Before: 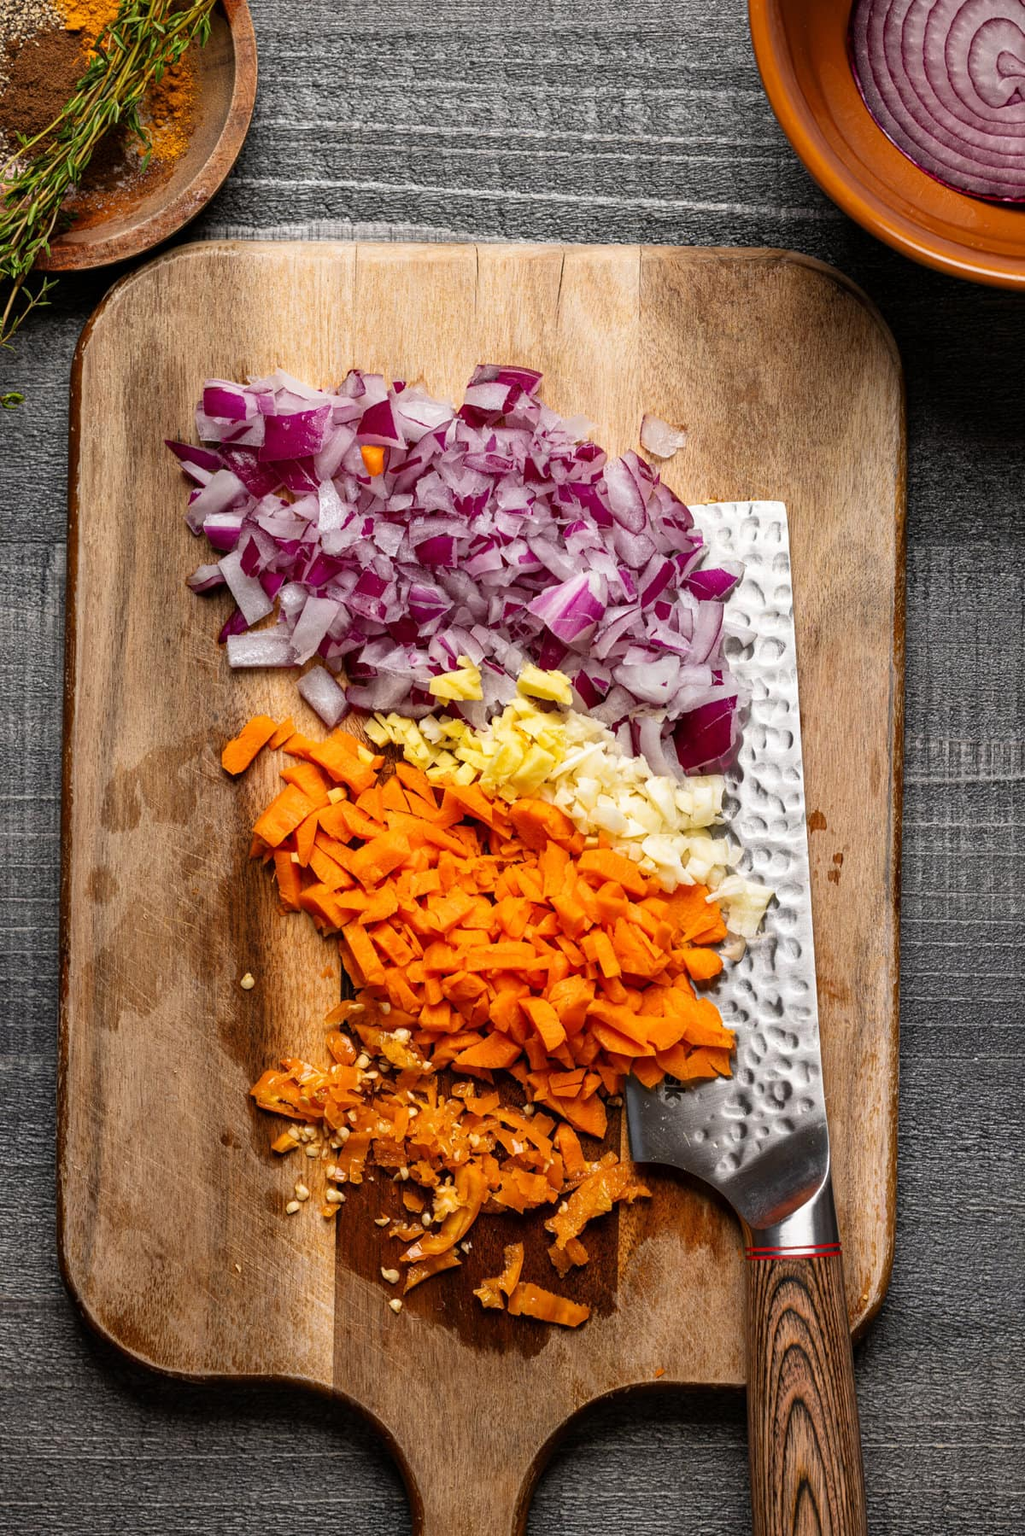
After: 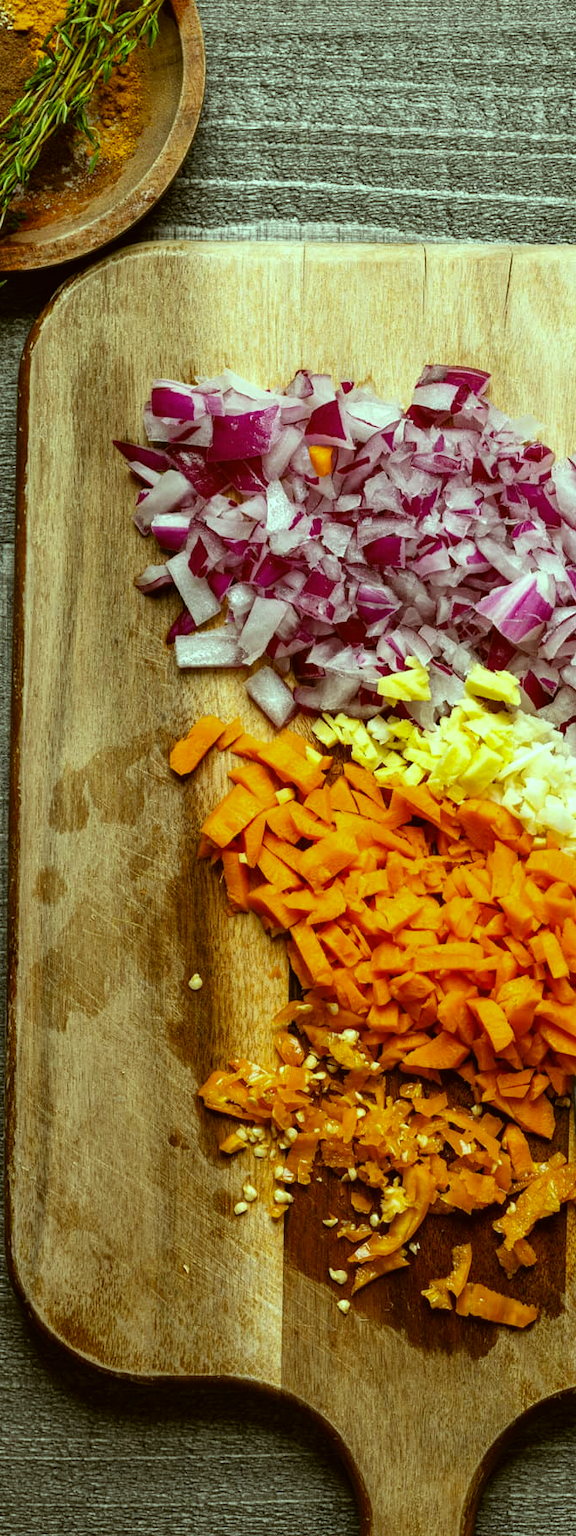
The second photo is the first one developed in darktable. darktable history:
crop: left 5.114%, right 38.589%
color balance: mode lift, gamma, gain (sRGB), lift [0.997, 0.979, 1.021, 1.011], gamma [1, 1.084, 0.916, 0.998], gain [1, 0.87, 1.13, 1.101], contrast 4.55%, contrast fulcrum 38.24%, output saturation 104.09%
color correction: highlights a* -1.43, highlights b* 10.12, shadows a* 0.395, shadows b* 19.35
